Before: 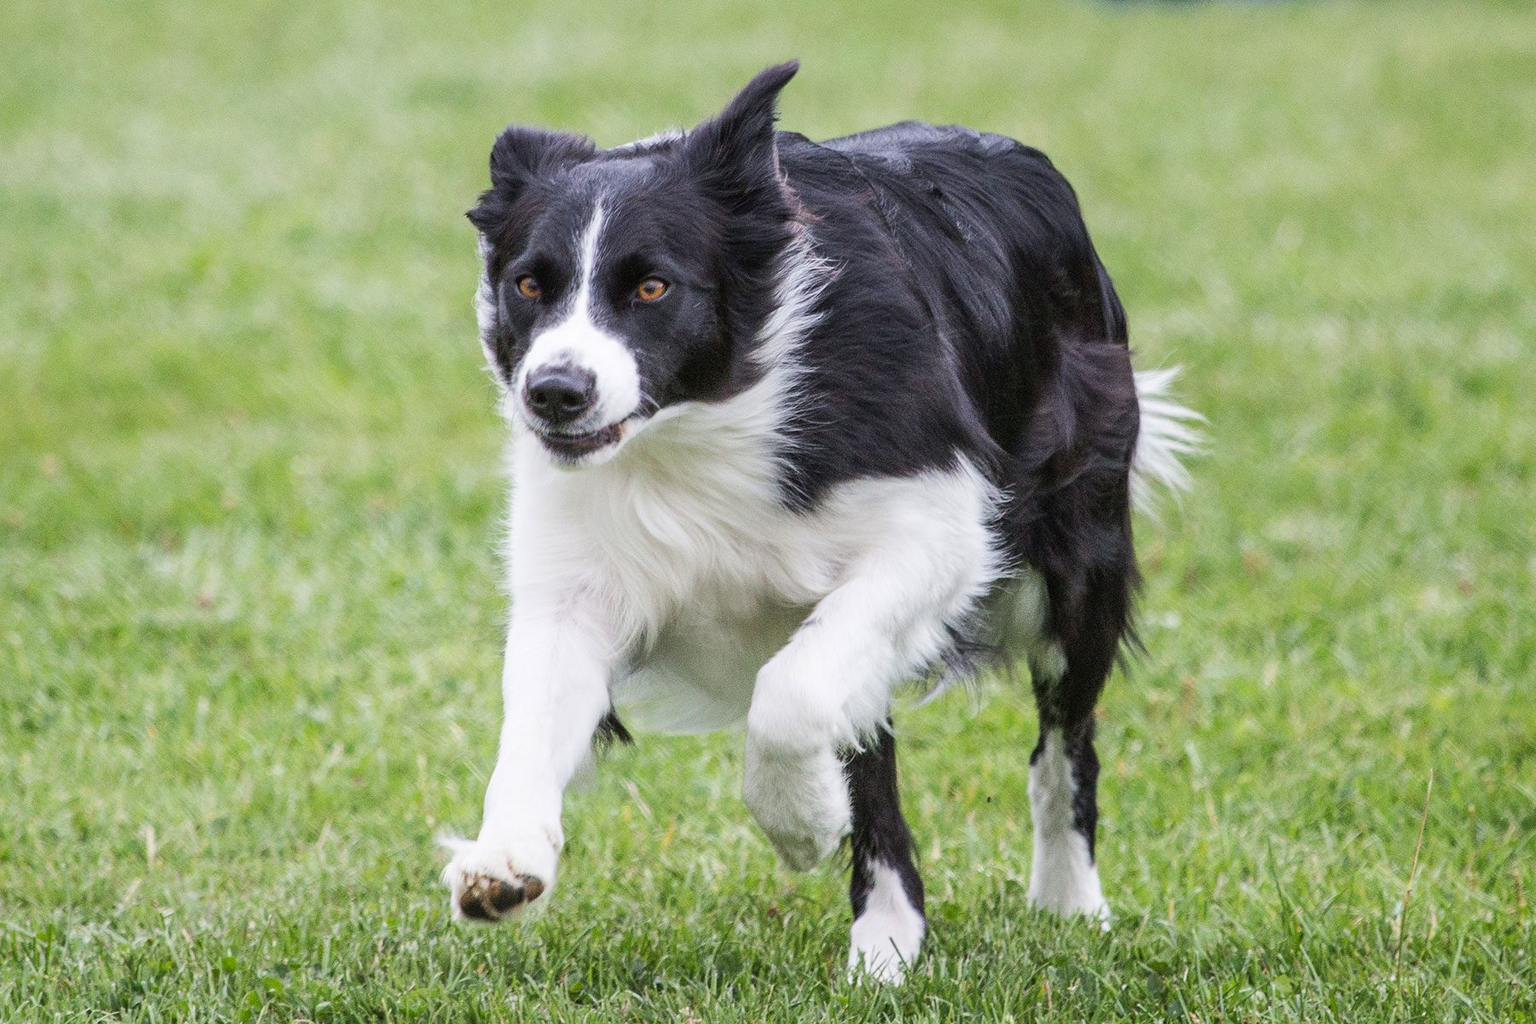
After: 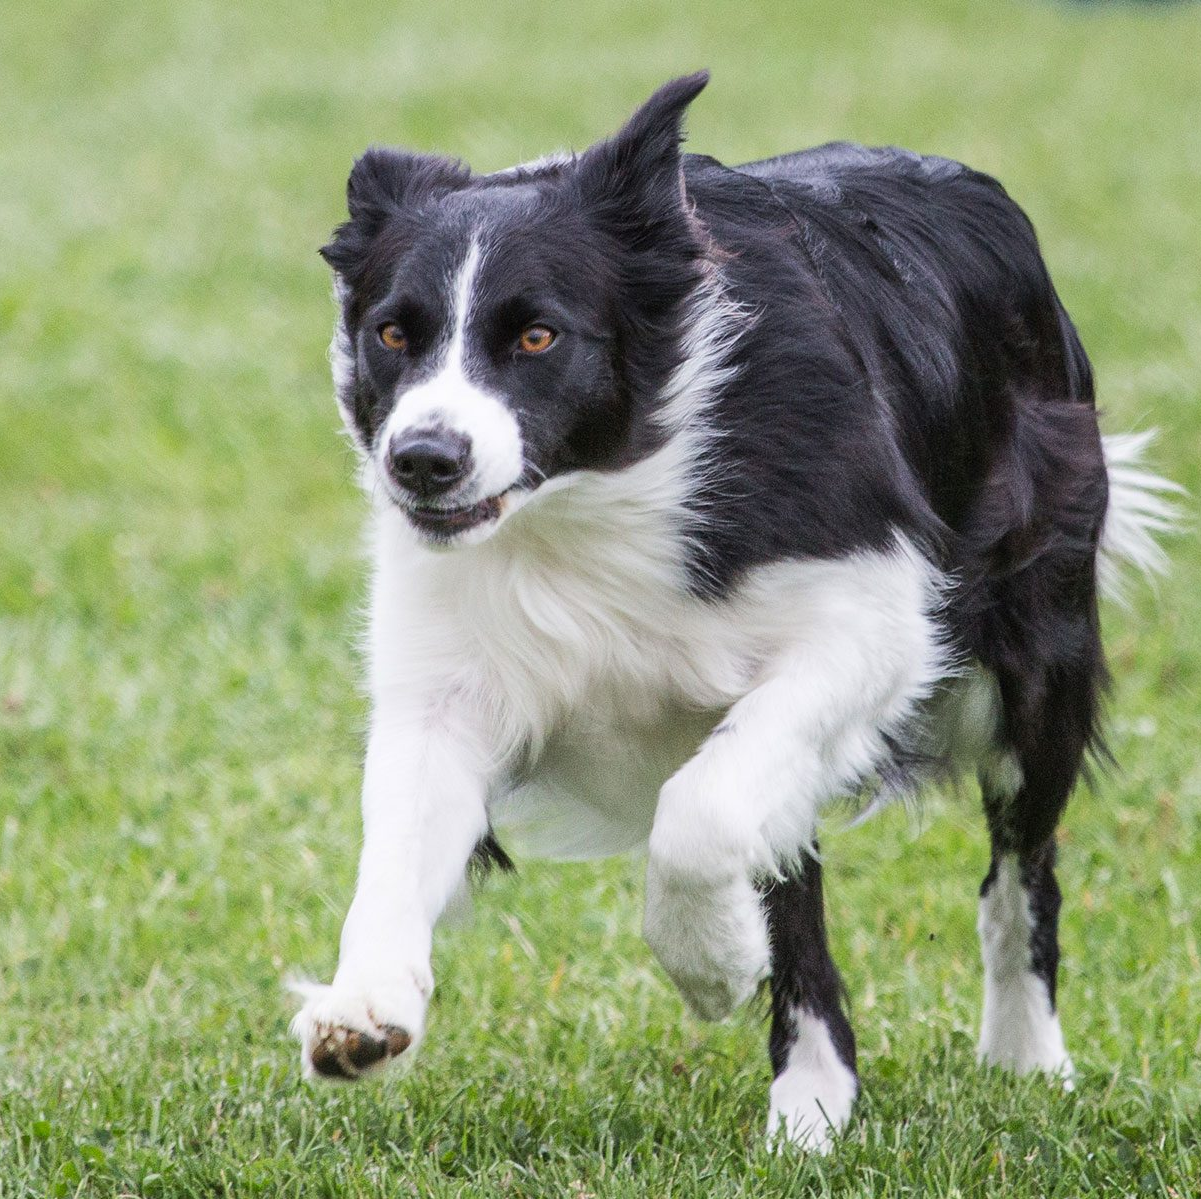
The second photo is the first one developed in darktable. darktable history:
crop and rotate: left 12.663%, right 20.579%
